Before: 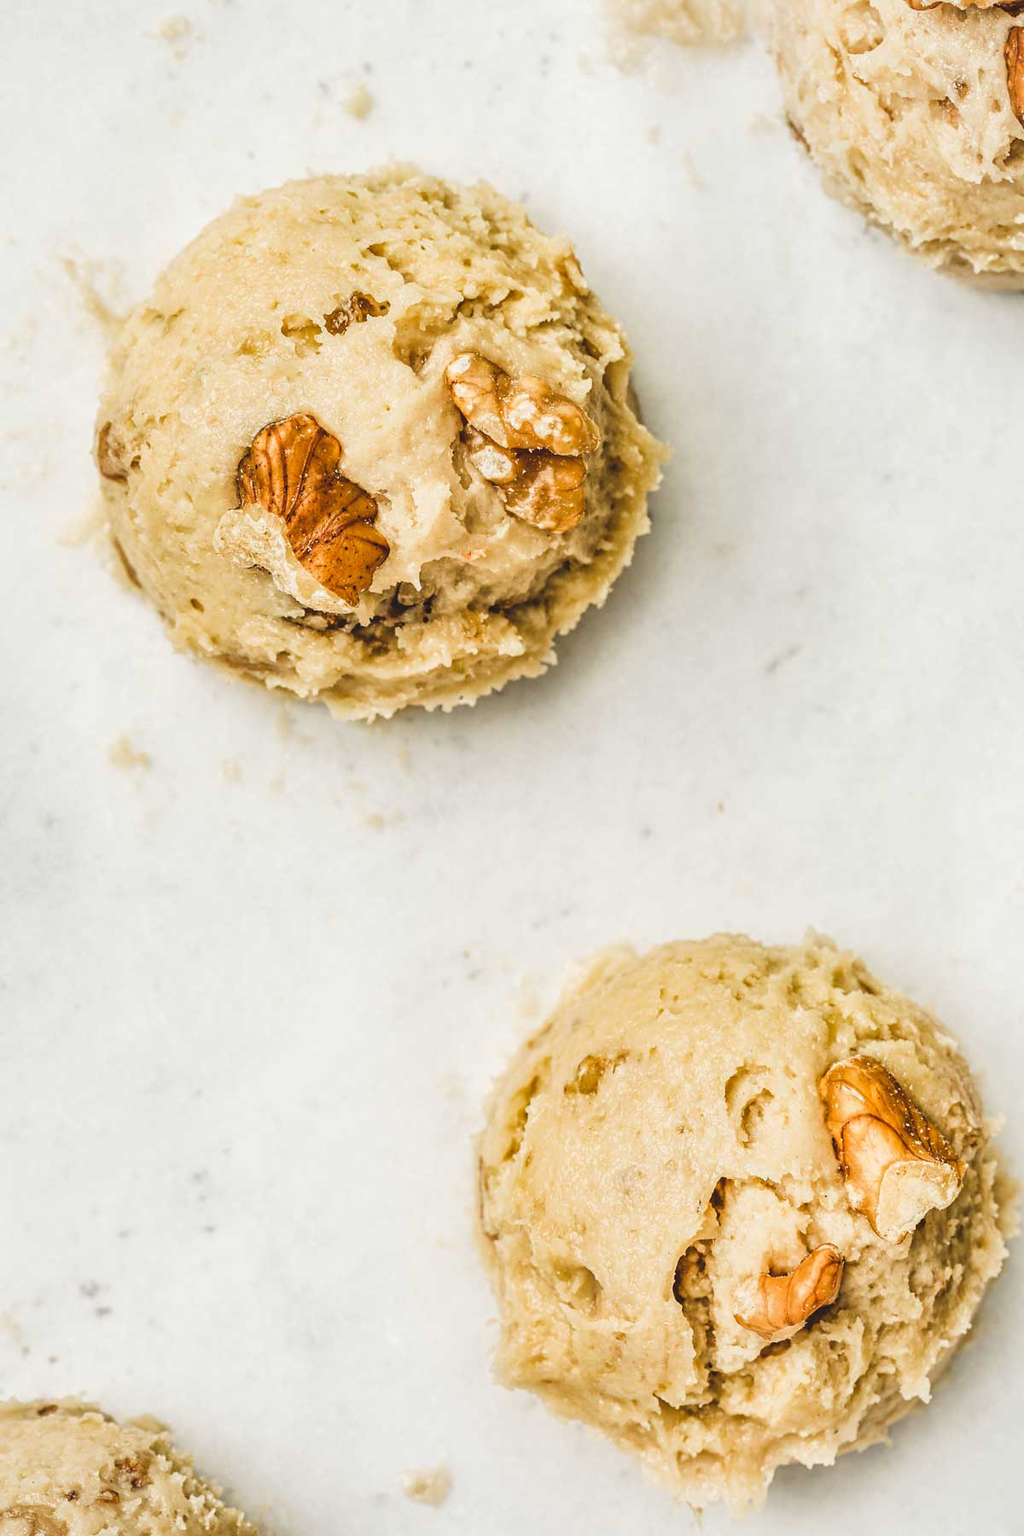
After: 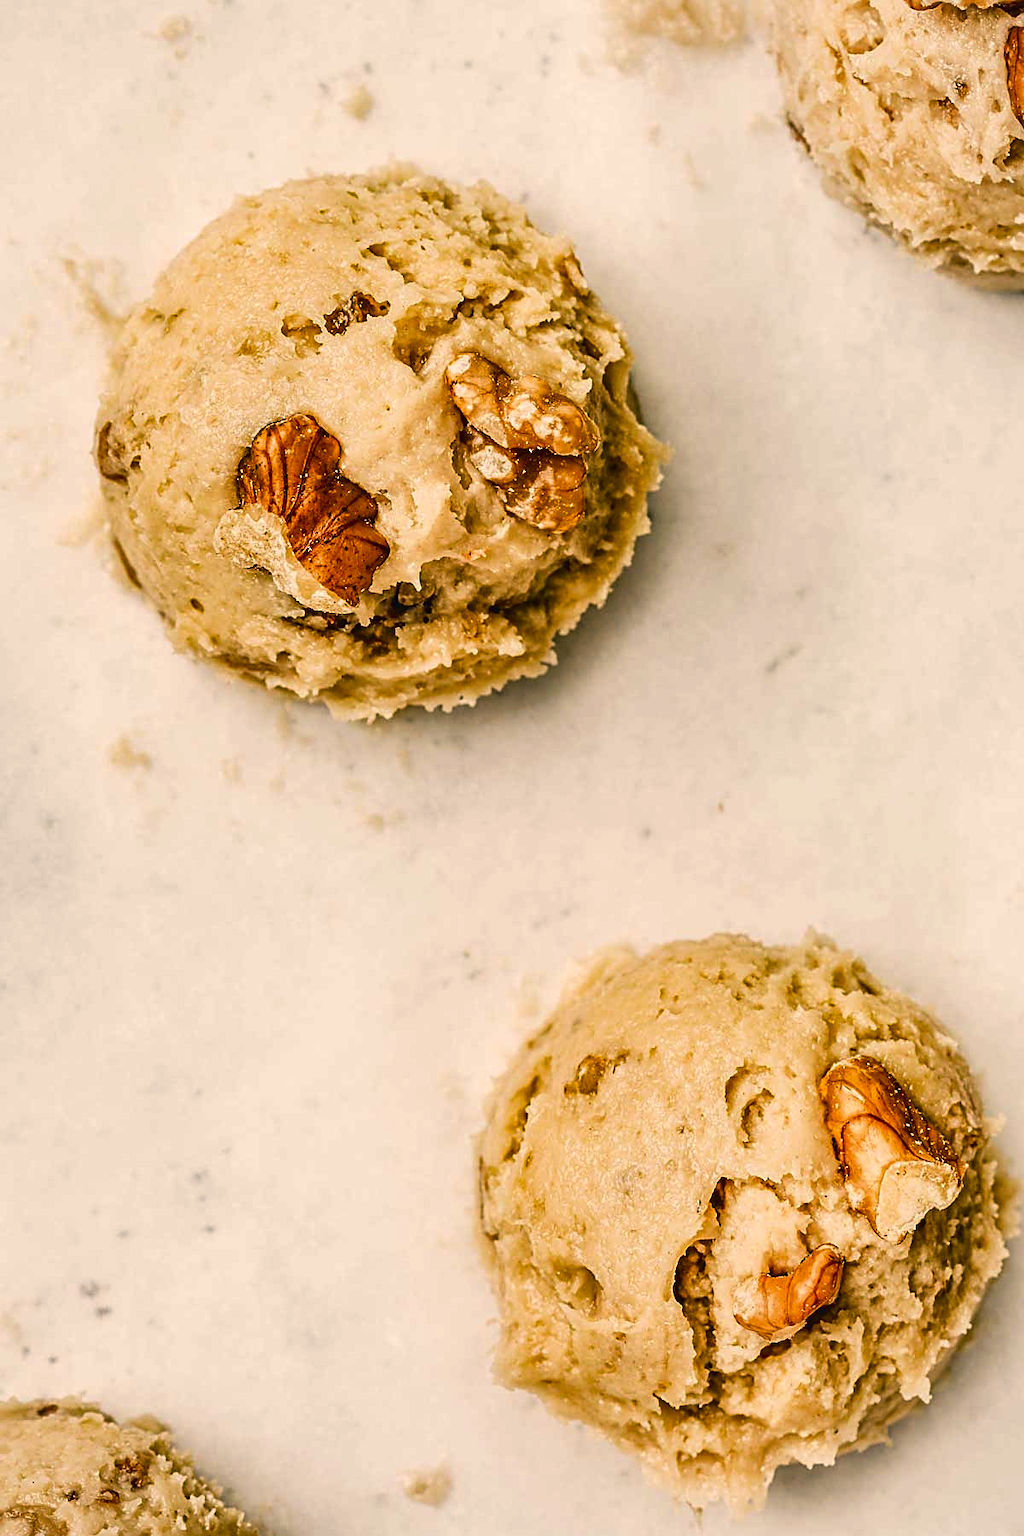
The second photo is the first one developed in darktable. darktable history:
contrast brightness saturation: contrast 0.1, brightness -0.26, saturation 0.14
color balance rgb: shadows lift › chroma 5.41%, shadows lift › hue 240°, highlights gain › chroma 3.74%, highlights gain › hue 60°, saturation formula JzAzBz (2021)
sharpen: on, module defaults
